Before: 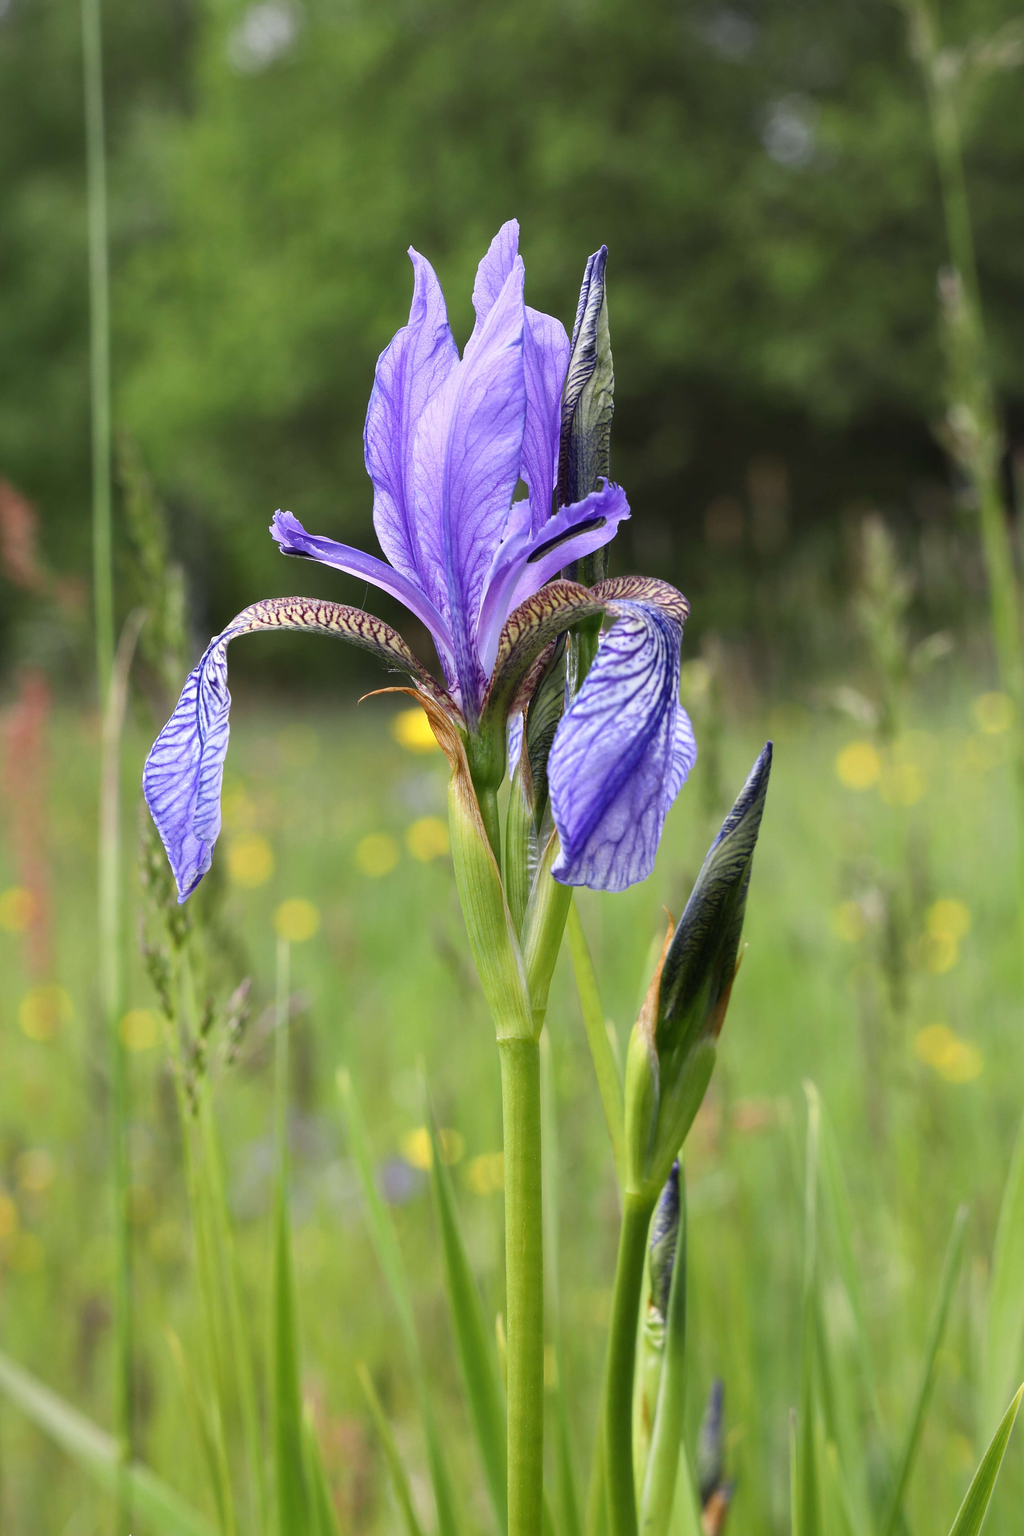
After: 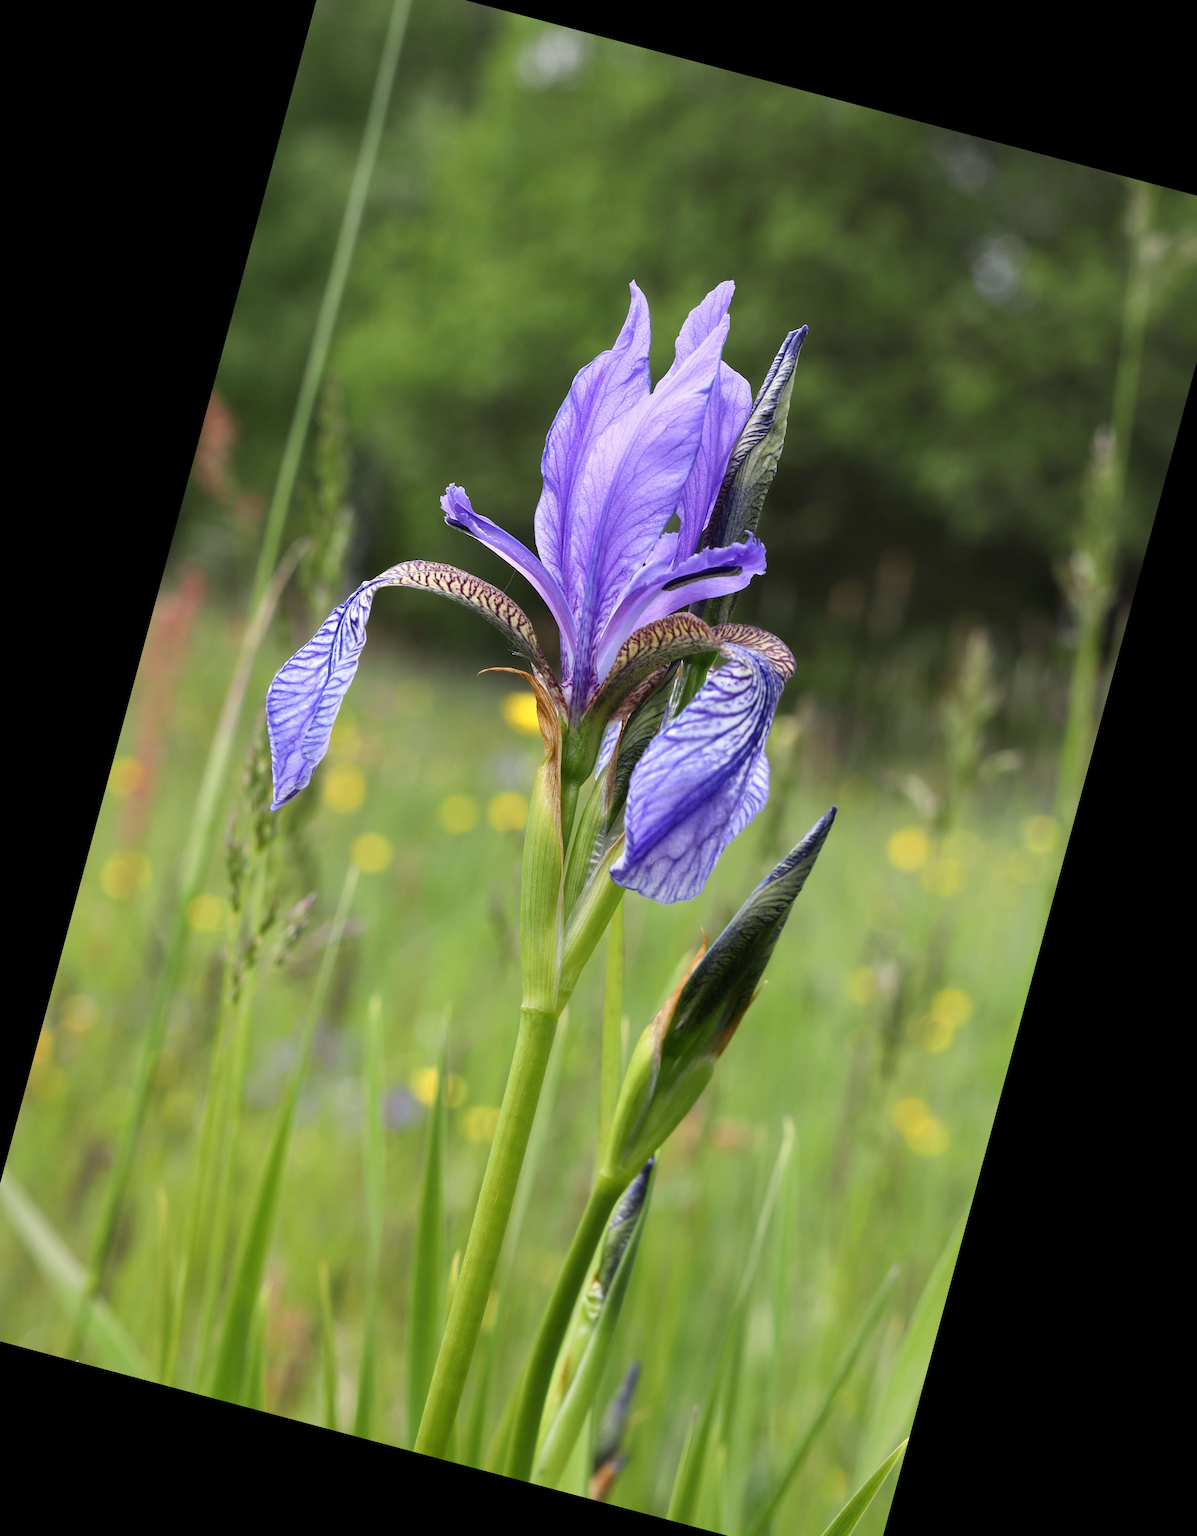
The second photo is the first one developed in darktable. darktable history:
crop and rotate: angle -1.69°
rotate and perspective: rotation 13.27°, automatic cropping off
